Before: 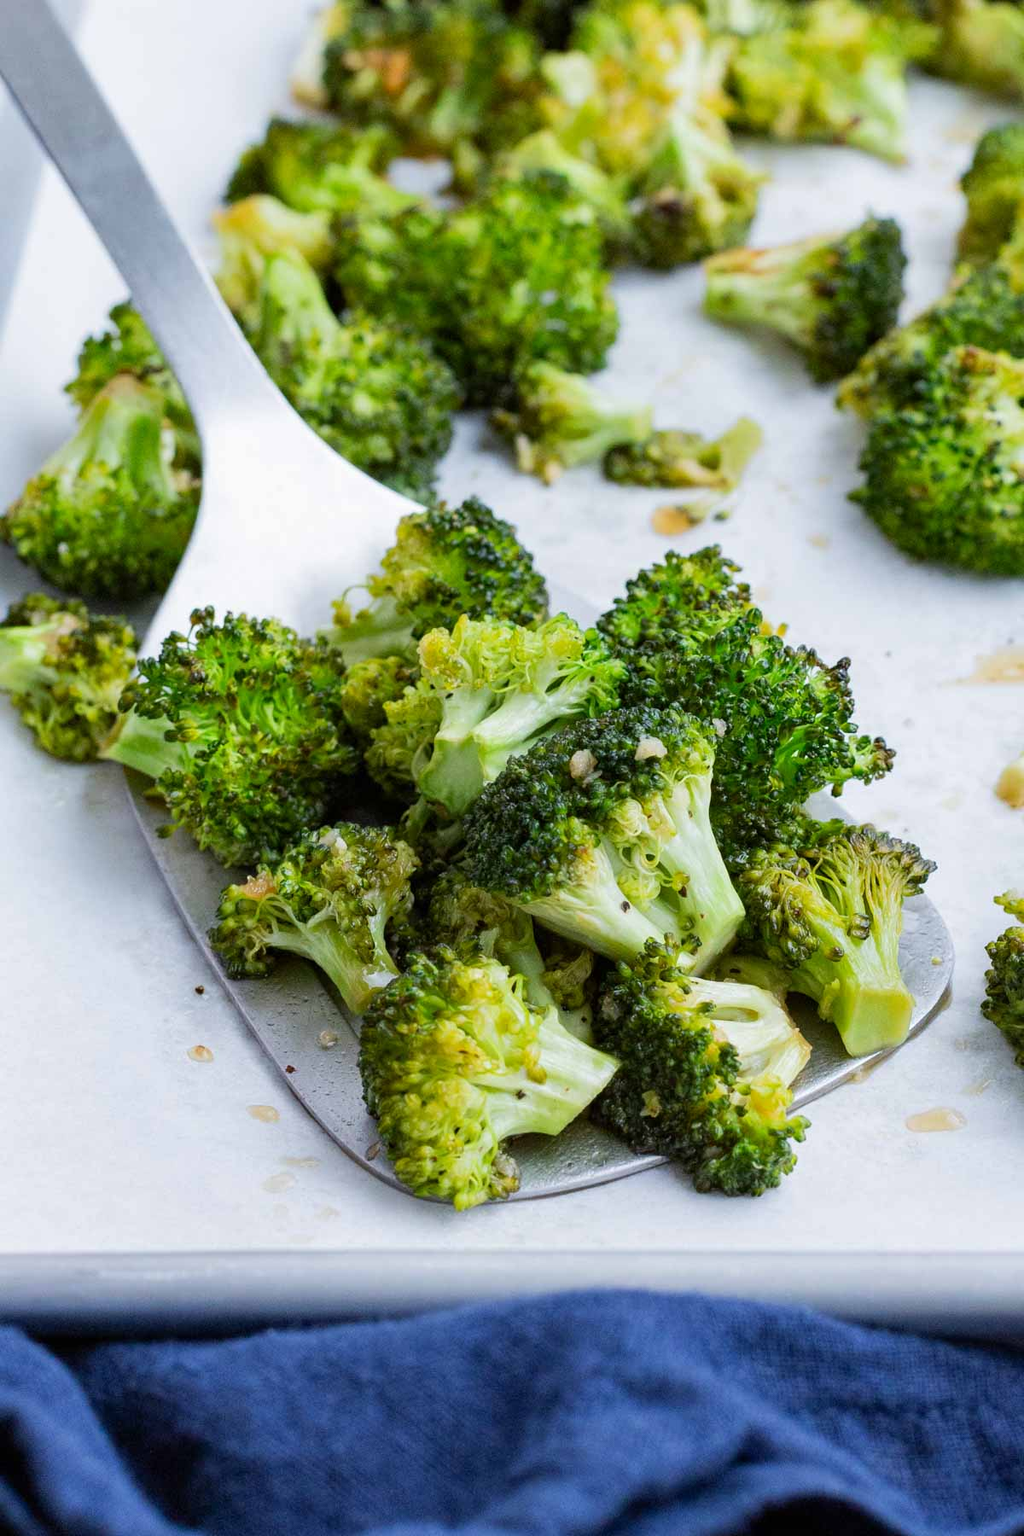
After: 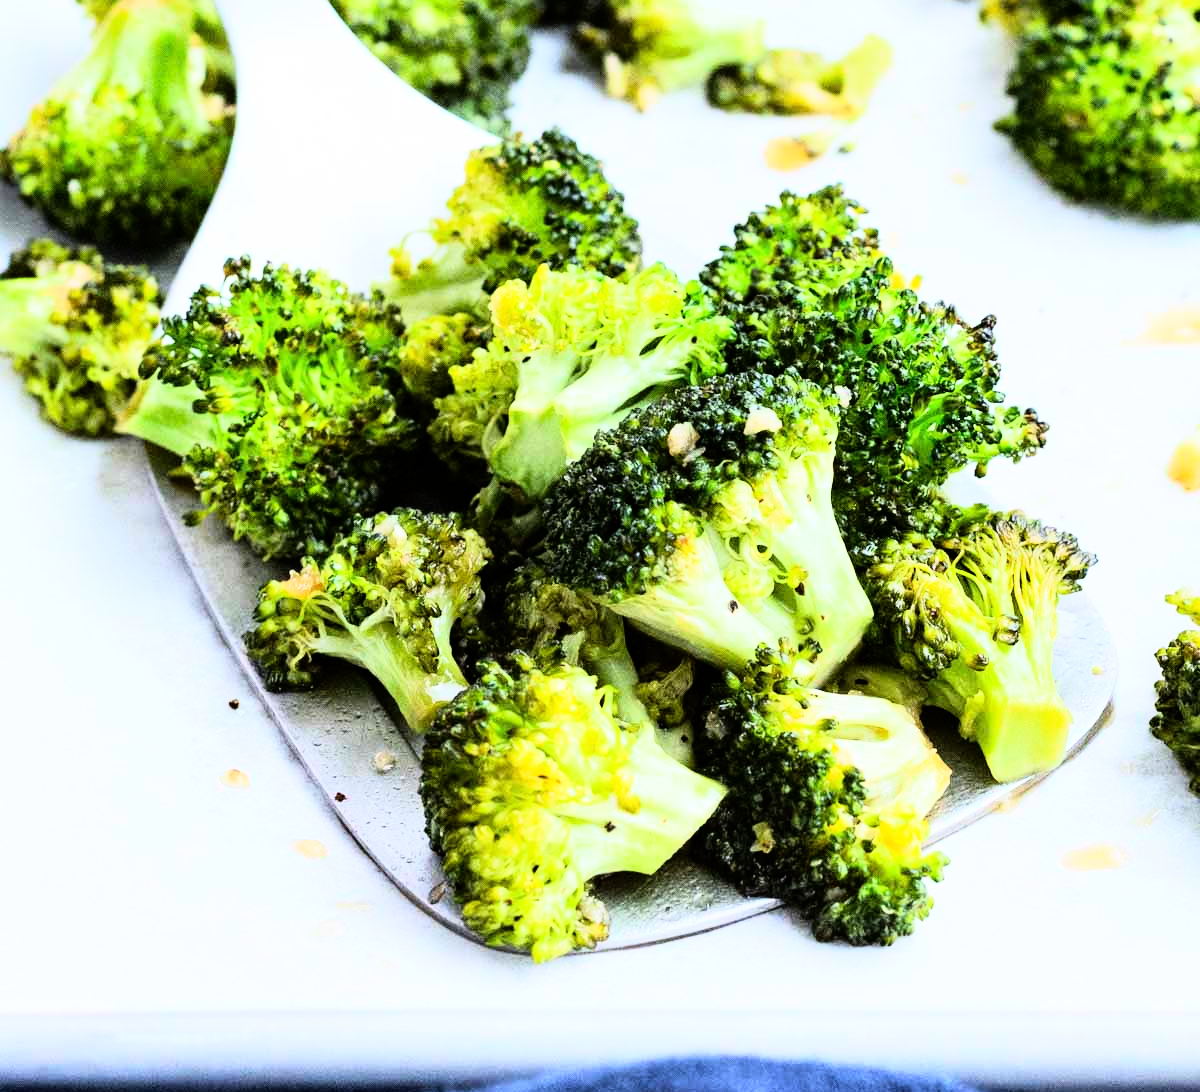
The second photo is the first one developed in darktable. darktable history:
crop and rotate: top 25.357%, bottom 13.942%
rgb curve: curves: ch0 [(0, 0) (0.21, 0.15) (0.24, 0.21) (0.5, 0.75) (0.75, 0.96) (0.89, 0.99) (1, 1)]; ch1 [(0, 0.02) (0.21, 0.13) (0.25, 0.2) (0.5, 0.67) (0.75, 0.9) (0.89, 0.97) (1, 1)]; ch2 [(0, 0.02) (0.21, 0.13) (0.25, 0.2) (0.5, 0.67) (0.75, 0.9) (0.89, 0.97) (1, 1)], compensate middle gray true
